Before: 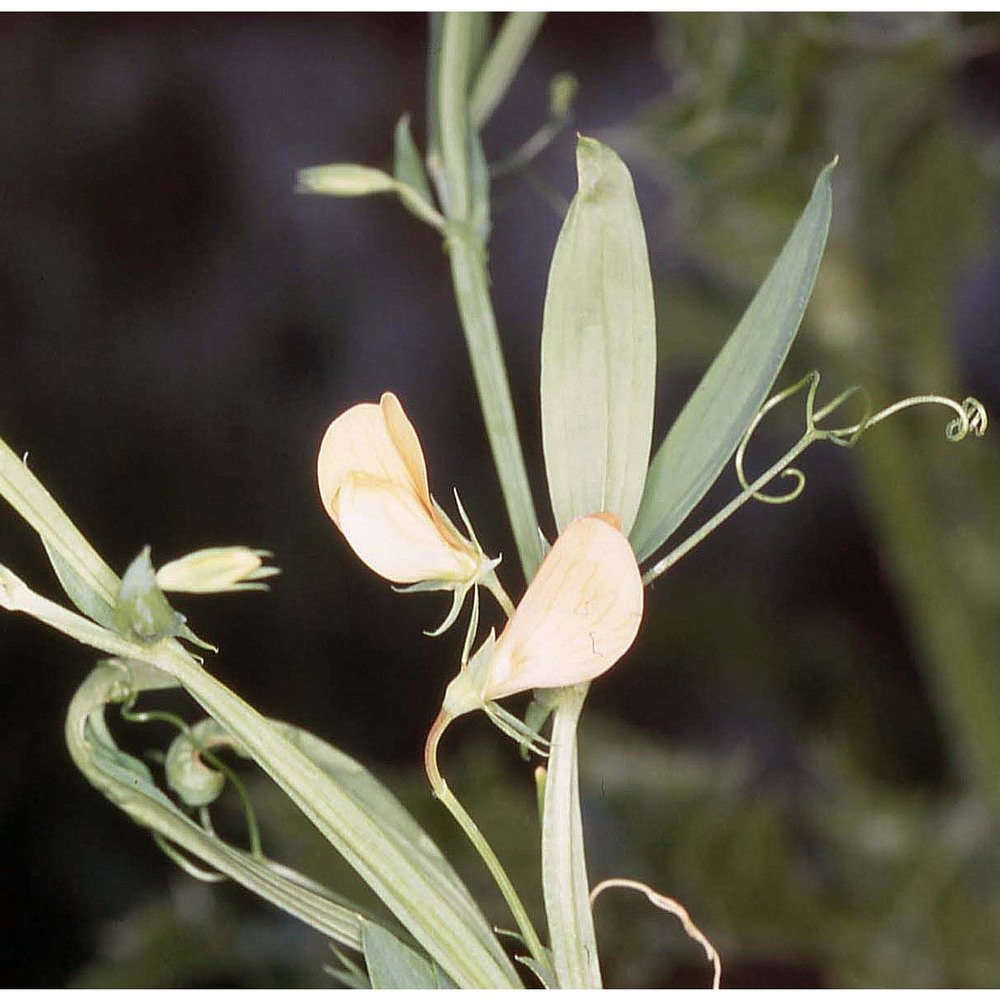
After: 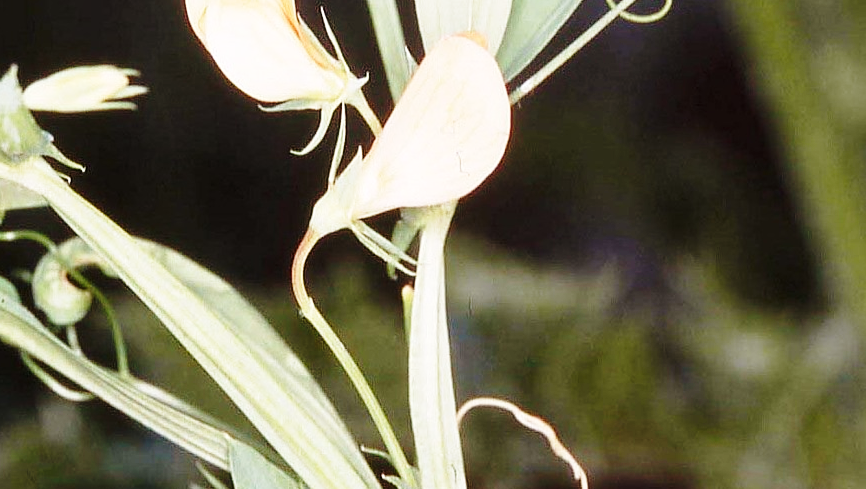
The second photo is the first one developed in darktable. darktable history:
local contrast: mode bilateral grid, contrast 10, coarseness 25, detail 115%, midtone range 0.2
base curve: curves: ch0 [(0, 0) (0.028, 0.03) (0.121, 0.232) (0.46, 0.748) (0.859, 0.968) (1, 1)], preserve colors none
crop and rotate: left 13.306%, top 48.129%, bottom 2.928%
